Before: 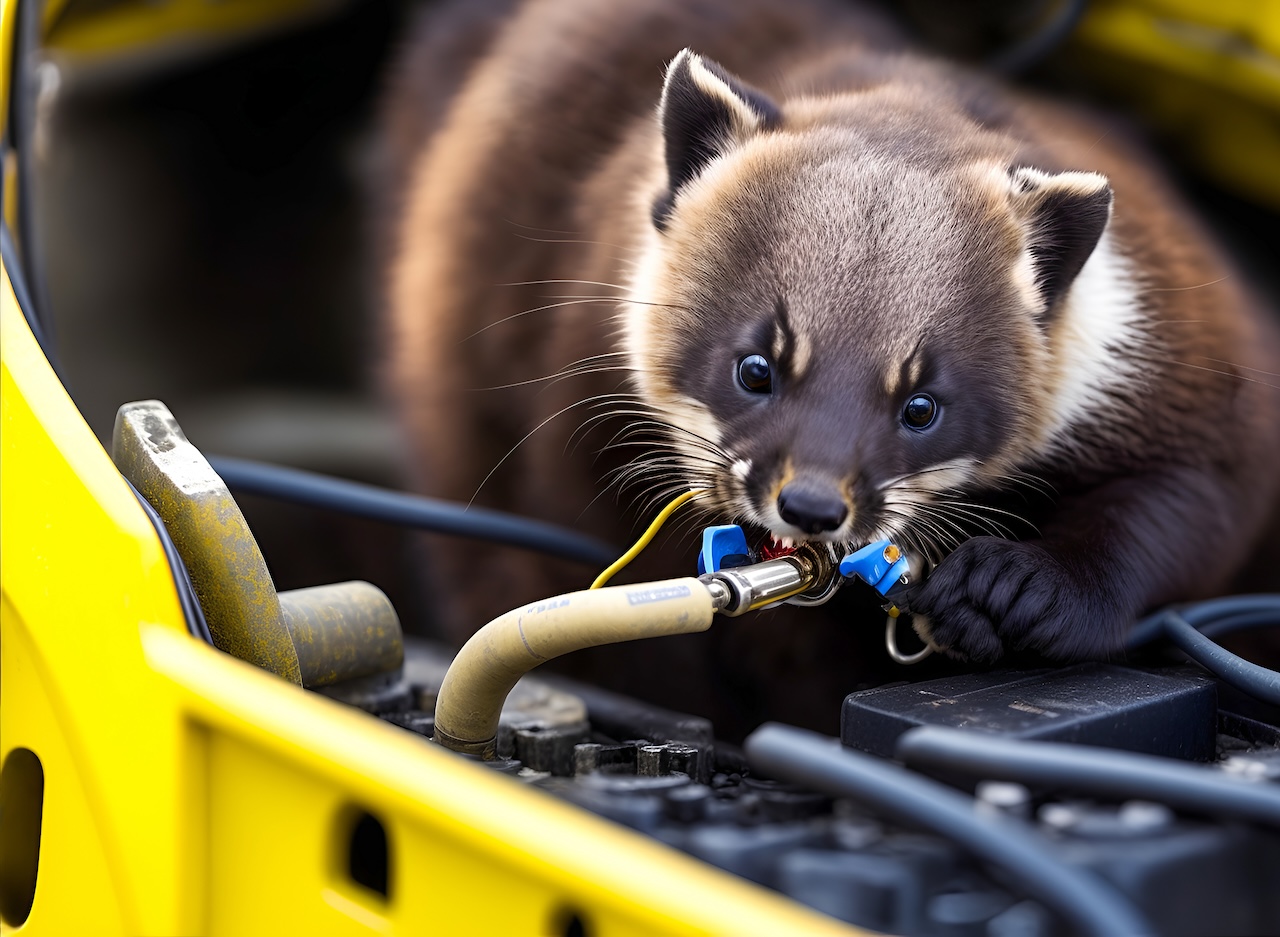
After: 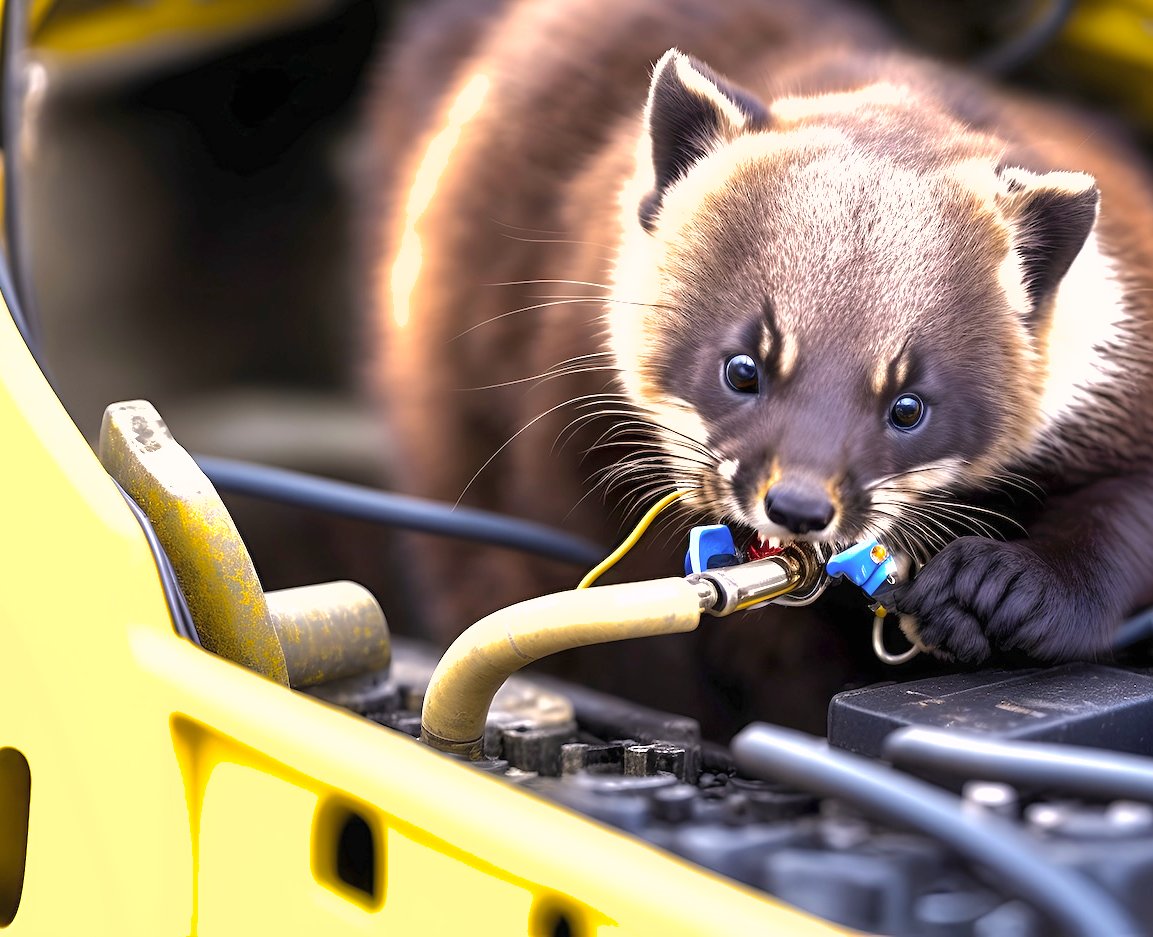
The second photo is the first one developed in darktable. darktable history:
crop and rotate: left 1.088%, right 8.807%
color correction: highlights a* 5.81, highlights b* 4.84
shadows and highlights: shadows 30
exposure: black level correction 0, exposure 1.1 EV, compensate exposure bias true, compensate highlight preservation false
